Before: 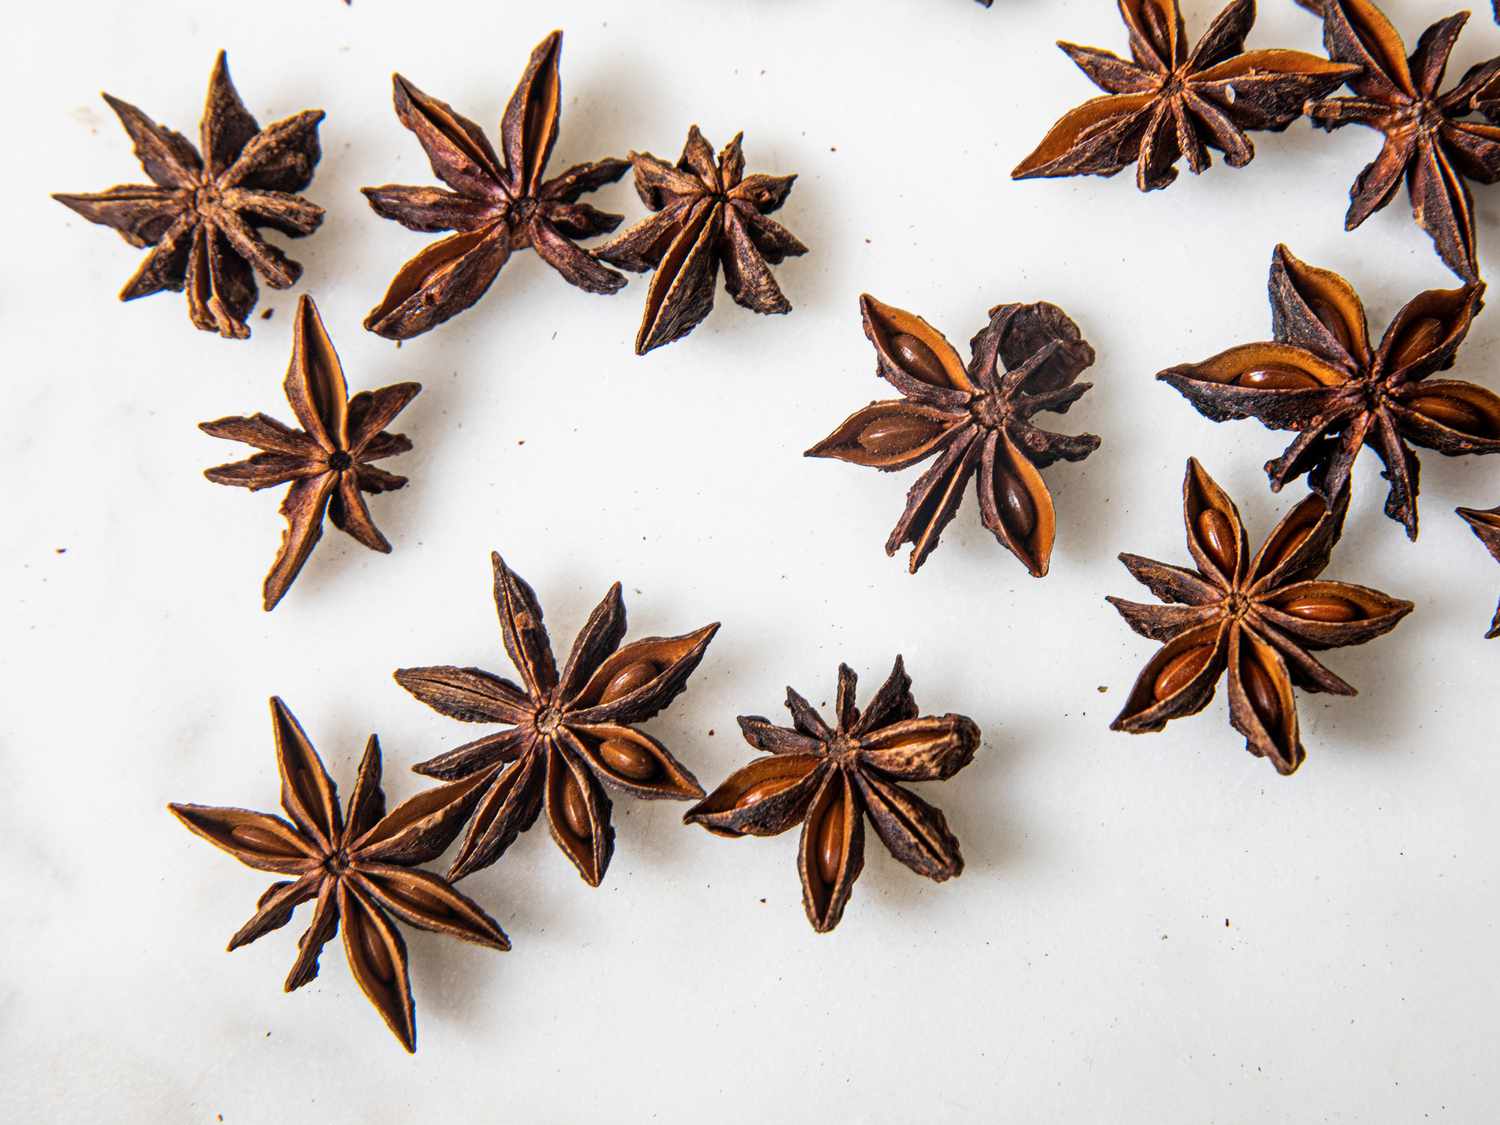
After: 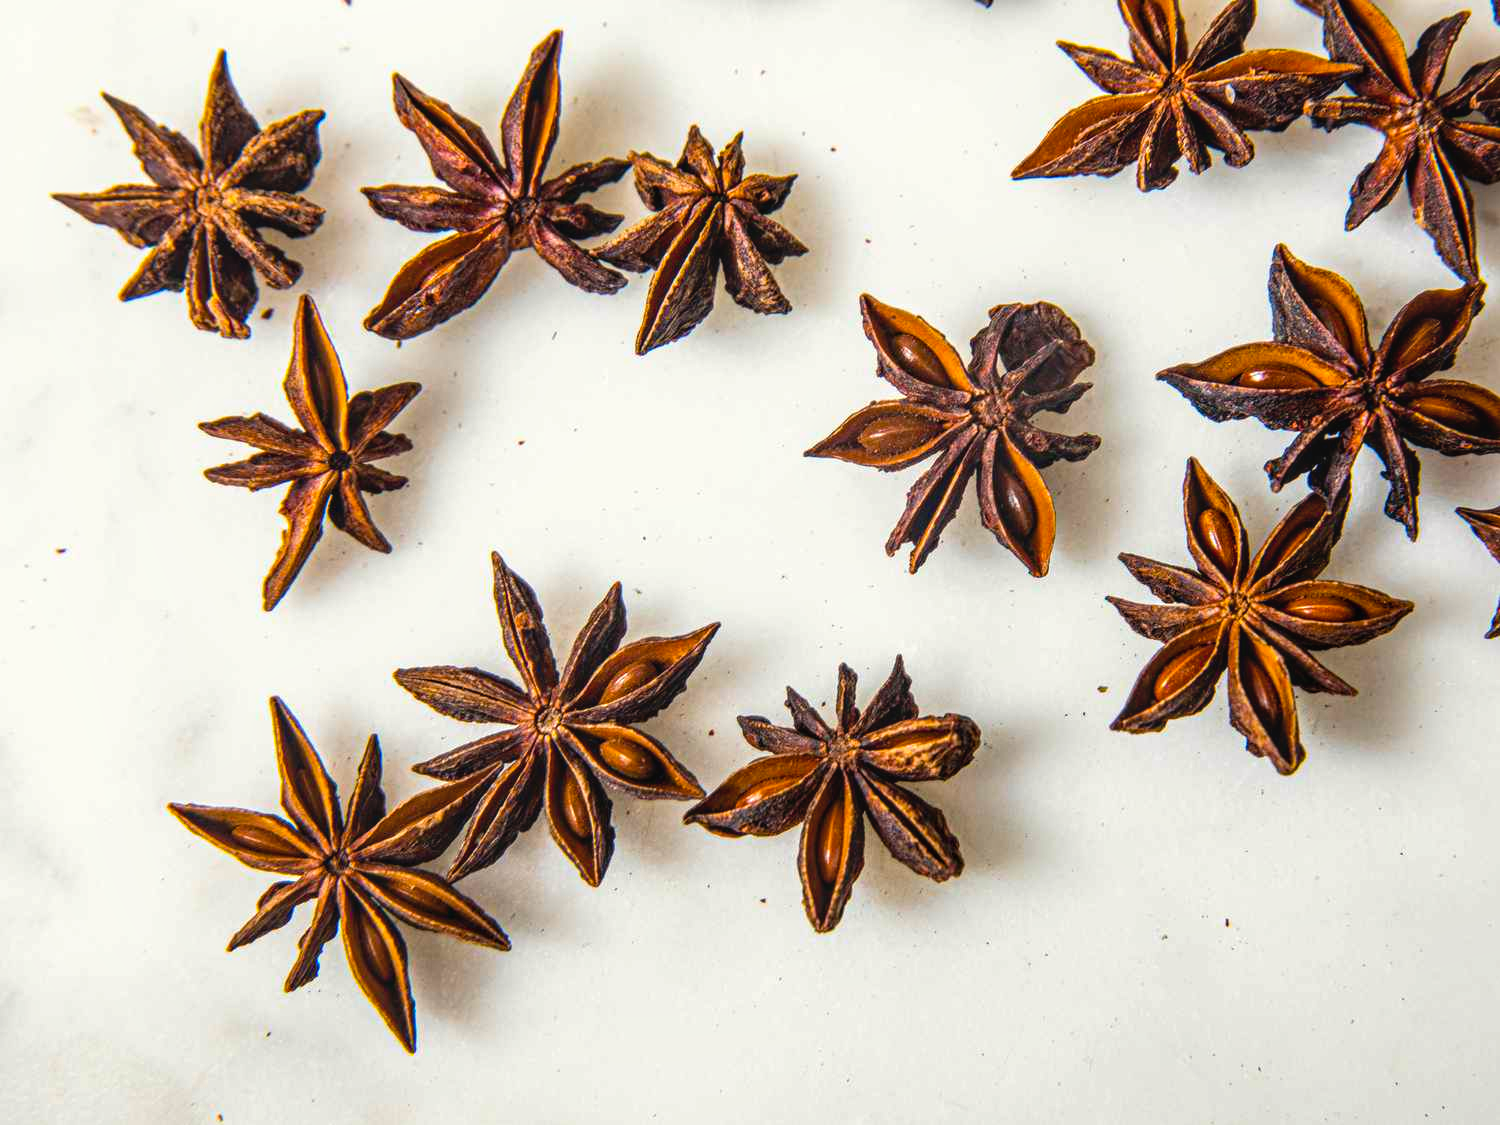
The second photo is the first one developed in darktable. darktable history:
tone equalizer: edges refinement/feathering 500, mask exposure compensation -1.57 EV, preserve details no
color balance rgb: highlights gain › luminance 5.944%, highlights gain › chroma 1.295%, highlights gain › hue 92.94°, perceptual saturation grading › global saturation 30.25%, global vibrance 20%
local contrast: detail 117%
